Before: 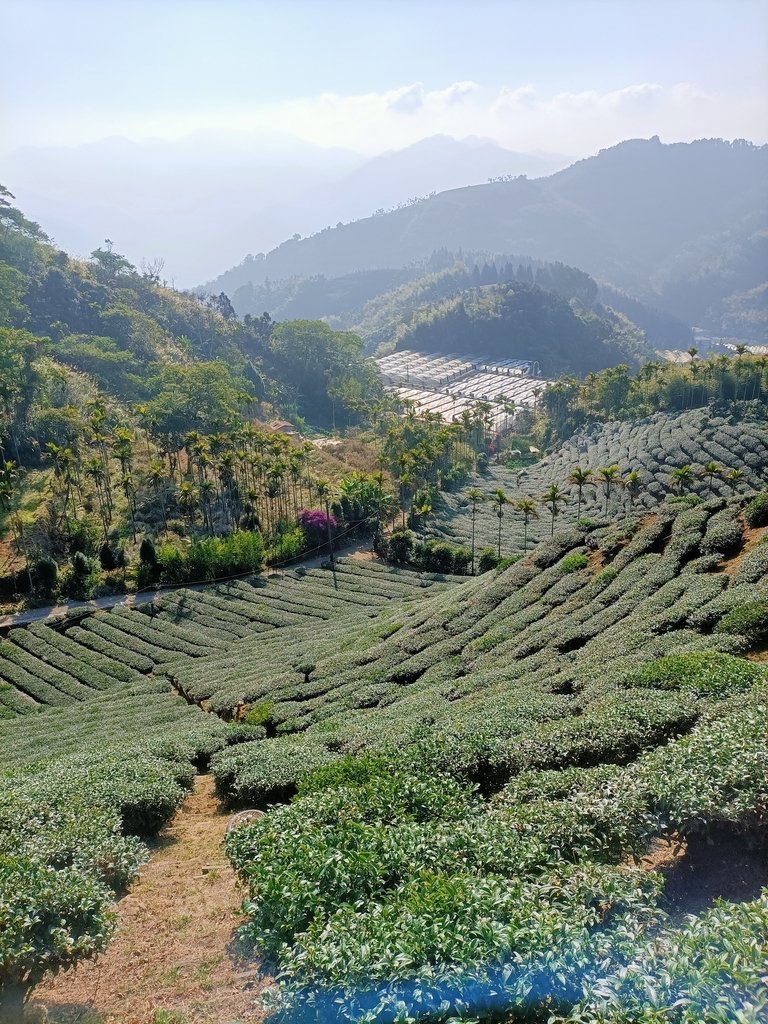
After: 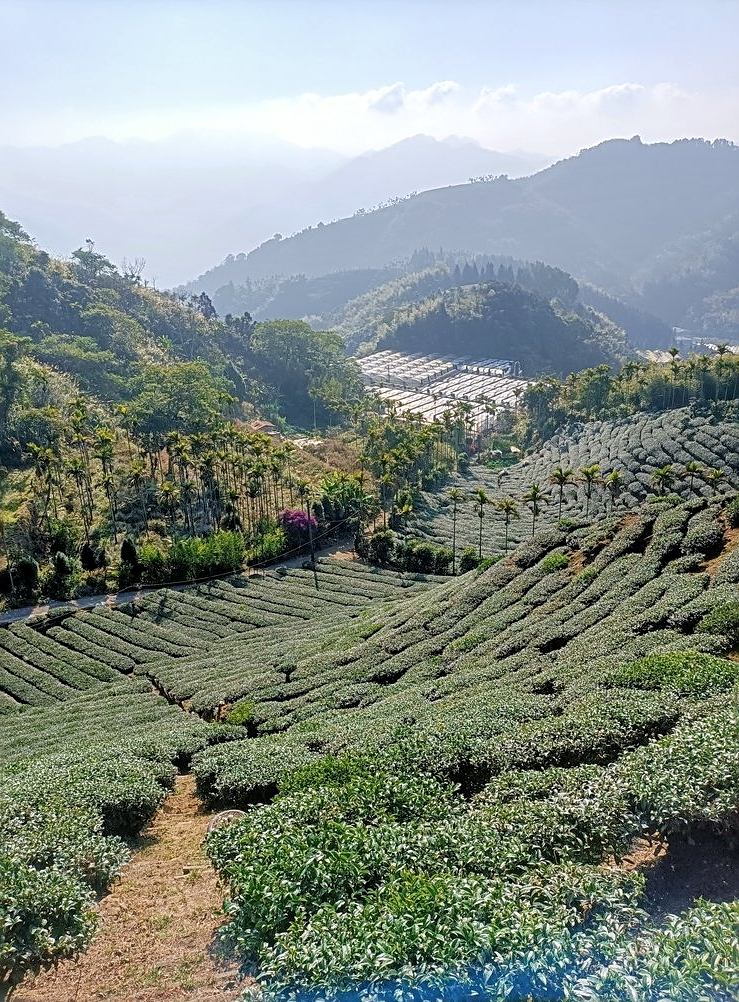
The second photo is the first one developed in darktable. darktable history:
tone equalizer: smoothing diameter 25%, edges refinement/feathering 7.18, preserve details guided filter
crop and rotate: left 2.575%, right 1.1%, bottom 2.059%
local contrast: on, module defaults
sharpen: on, module defaults
levels: mode automatic, levels [0.008, 0.318, 0.836]
